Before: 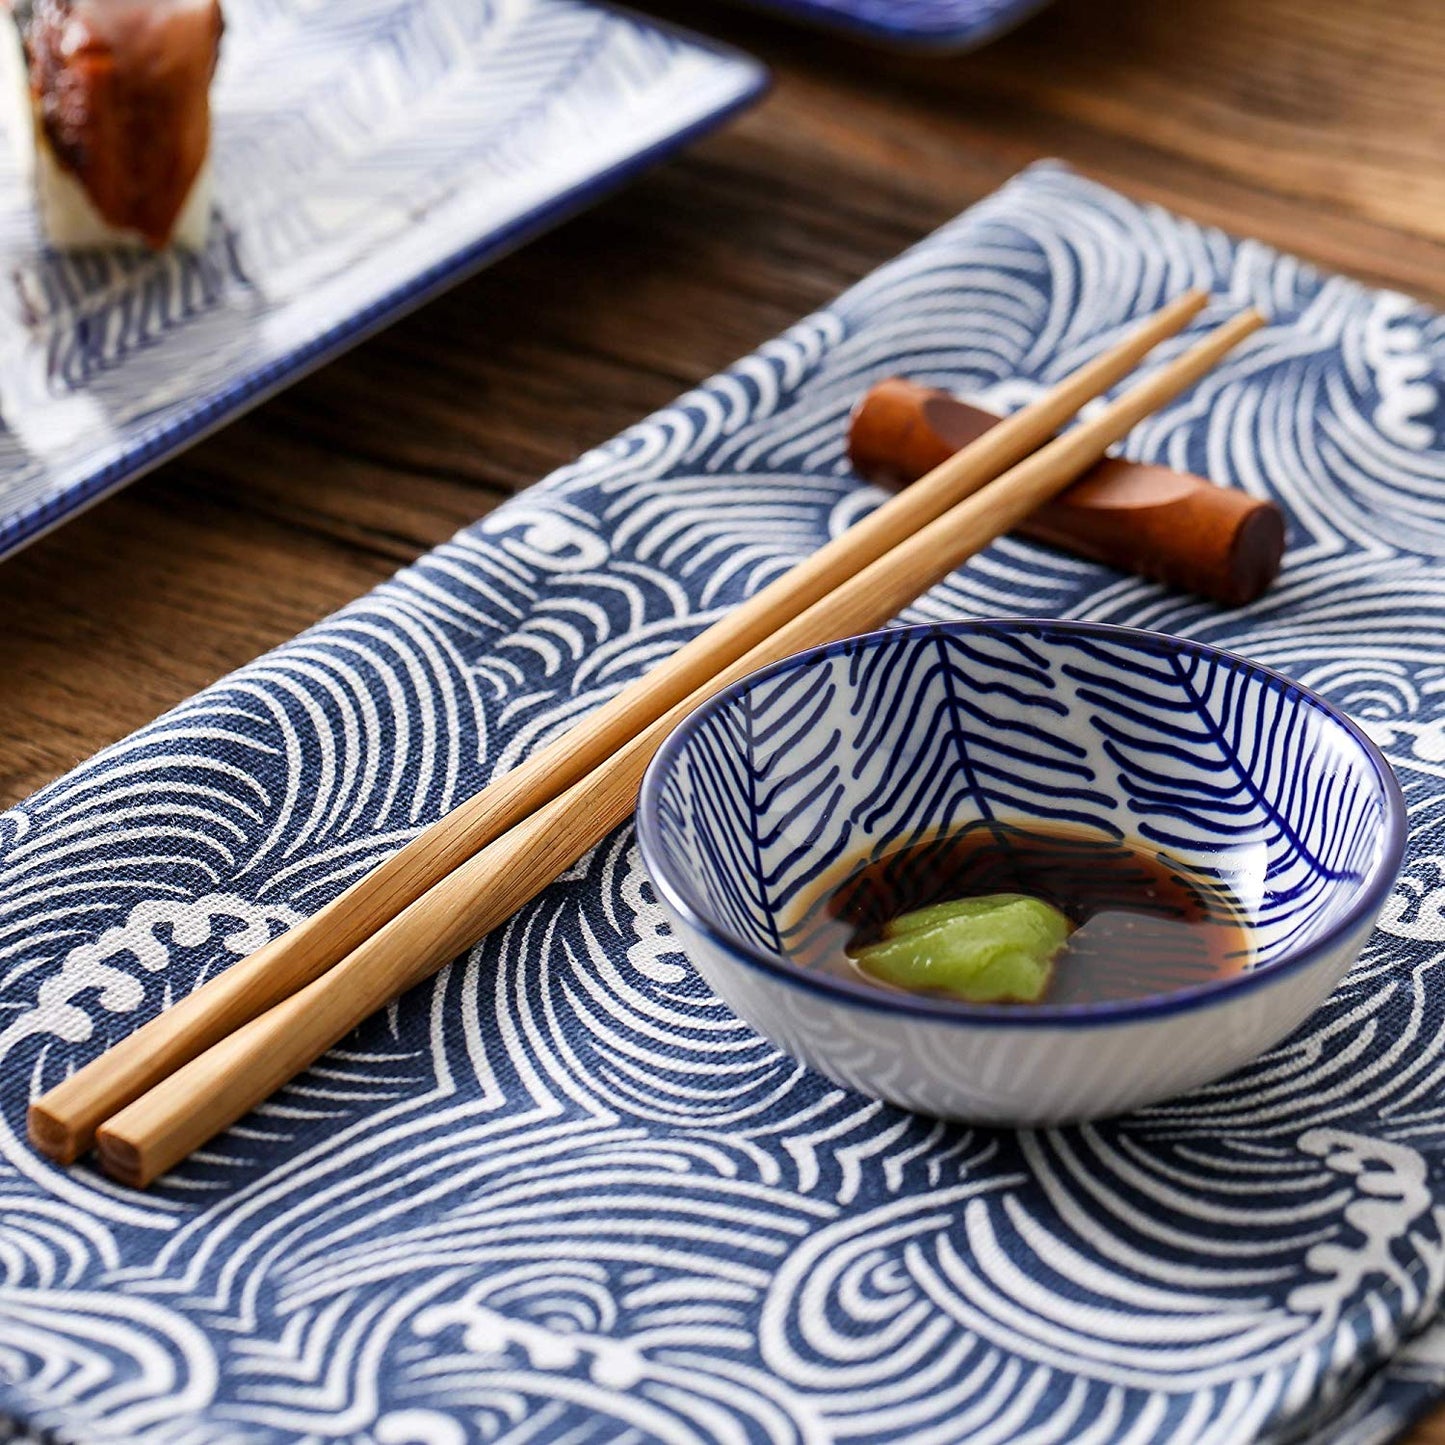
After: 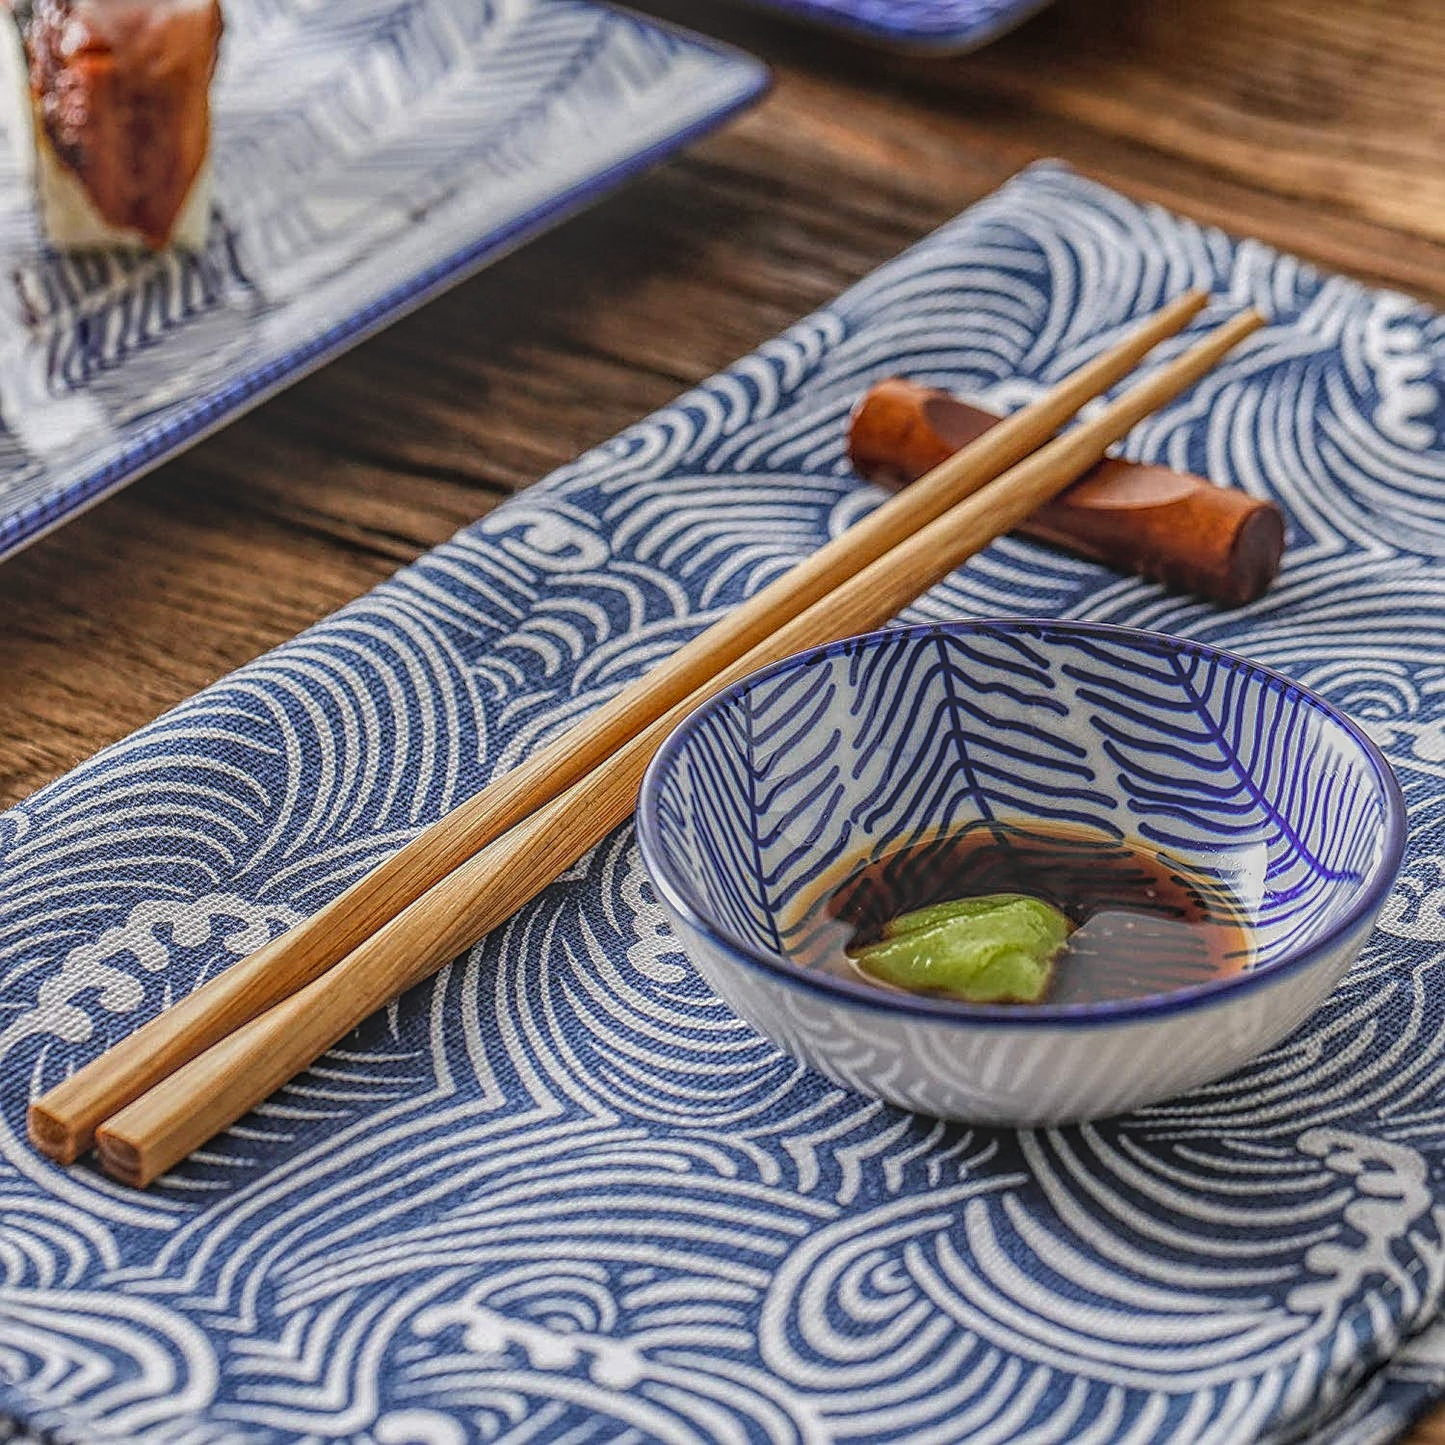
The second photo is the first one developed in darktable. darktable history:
local contrast: highlights 0%, shadows 5%, detail 199%, midtone range 0.243
sharpen: on, module defaults
